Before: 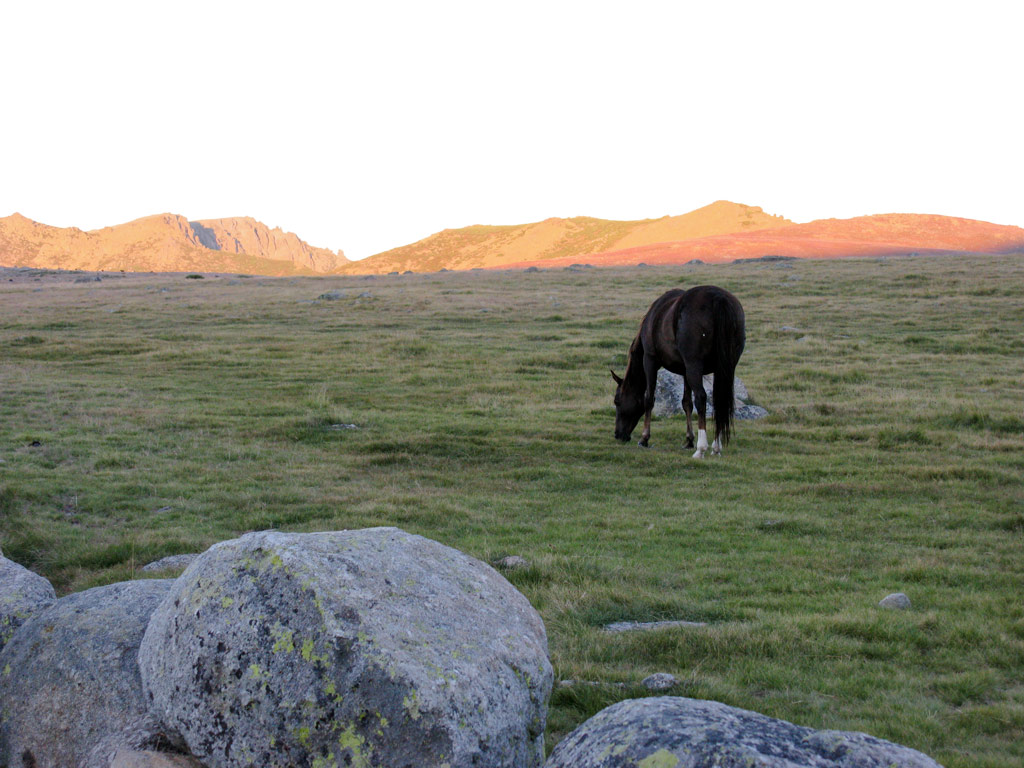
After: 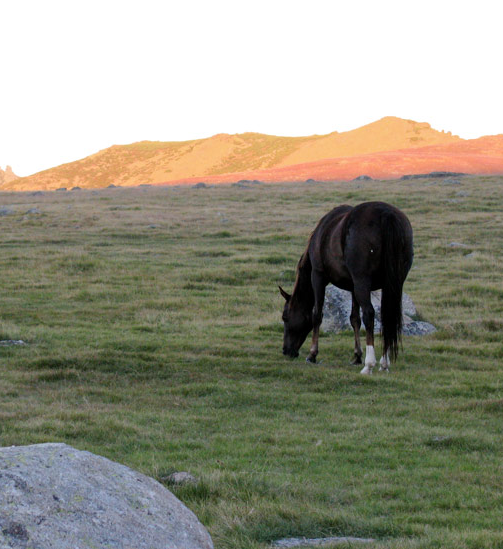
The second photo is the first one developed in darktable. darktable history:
crop: left 32.441%, top 10.999%, right 18.343%, bottom 17.432%
